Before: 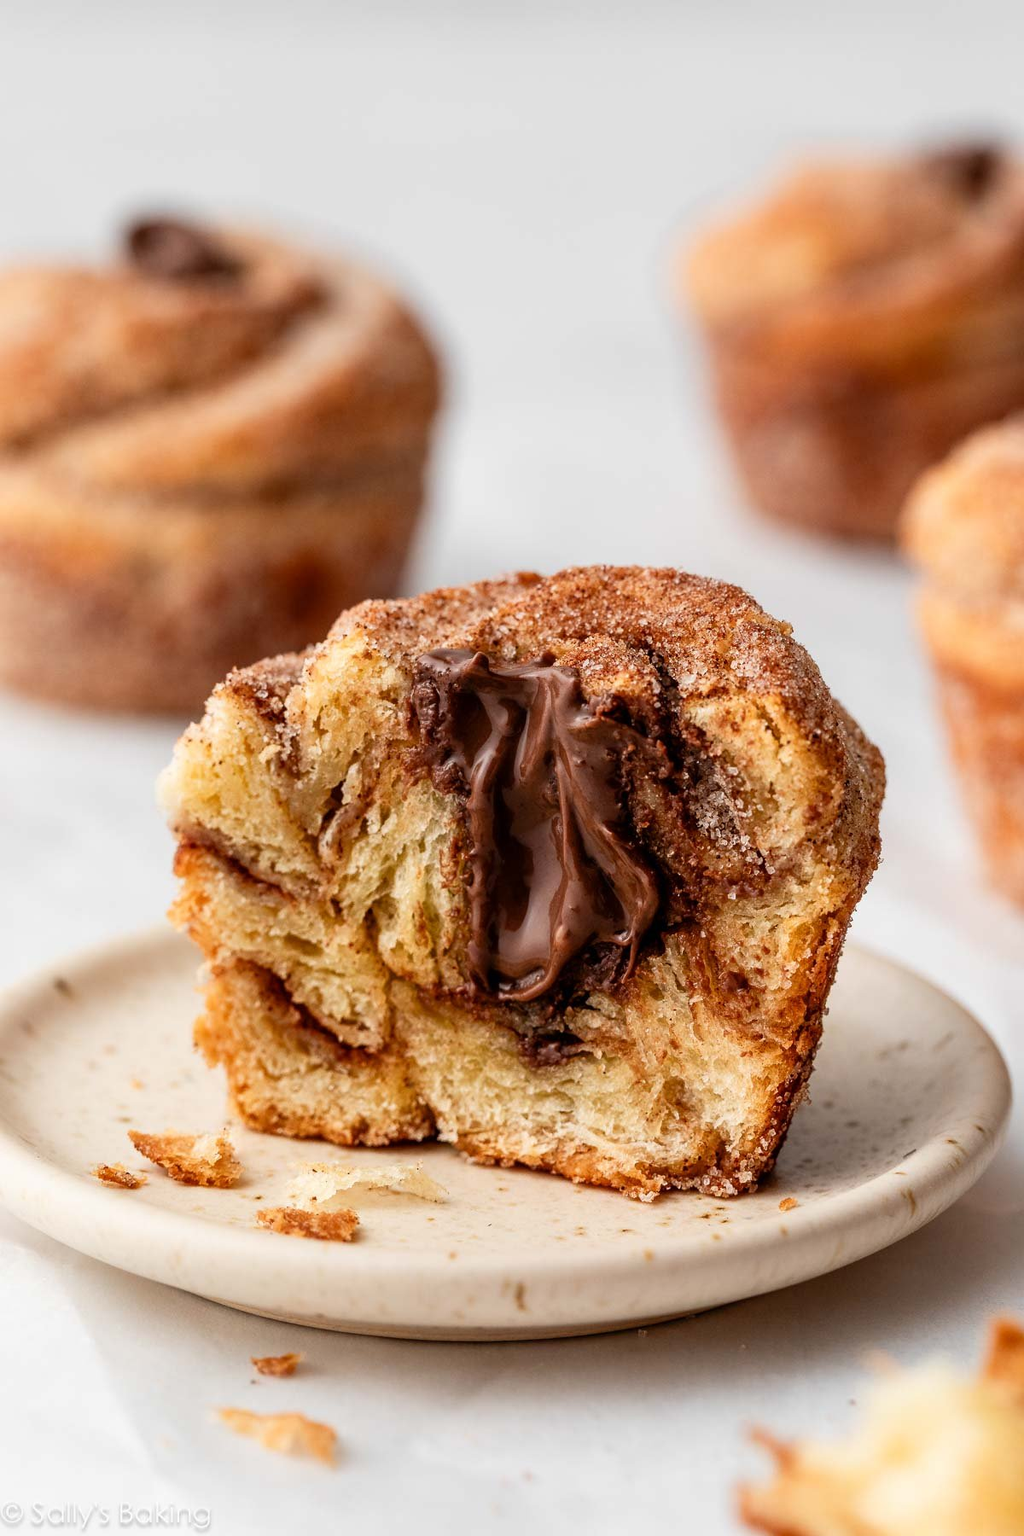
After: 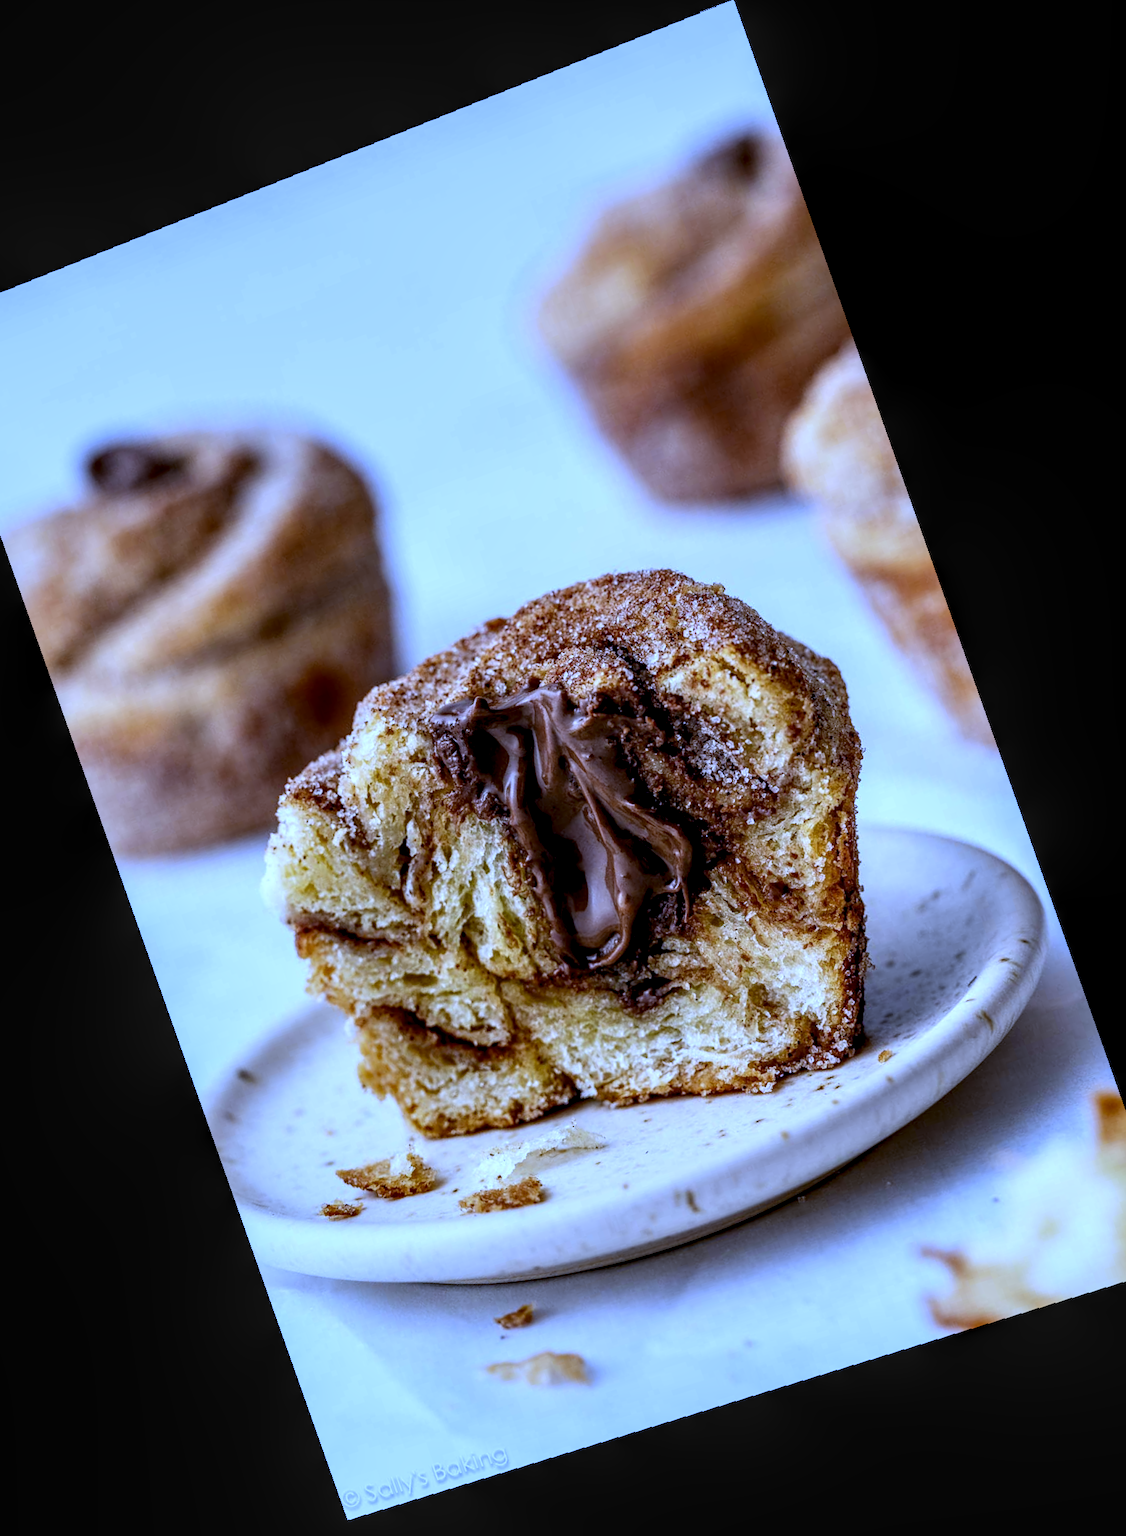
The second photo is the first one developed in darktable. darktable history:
crop and rotate: angle 19.43°, left 6.812%, right 4.125%, bottom 1.087%
white balance: red 0.766, blue 1.537
local contrast: detail 150%
rotate and perspective: lens shift (horizontal) -0.055, automatic cropping off
